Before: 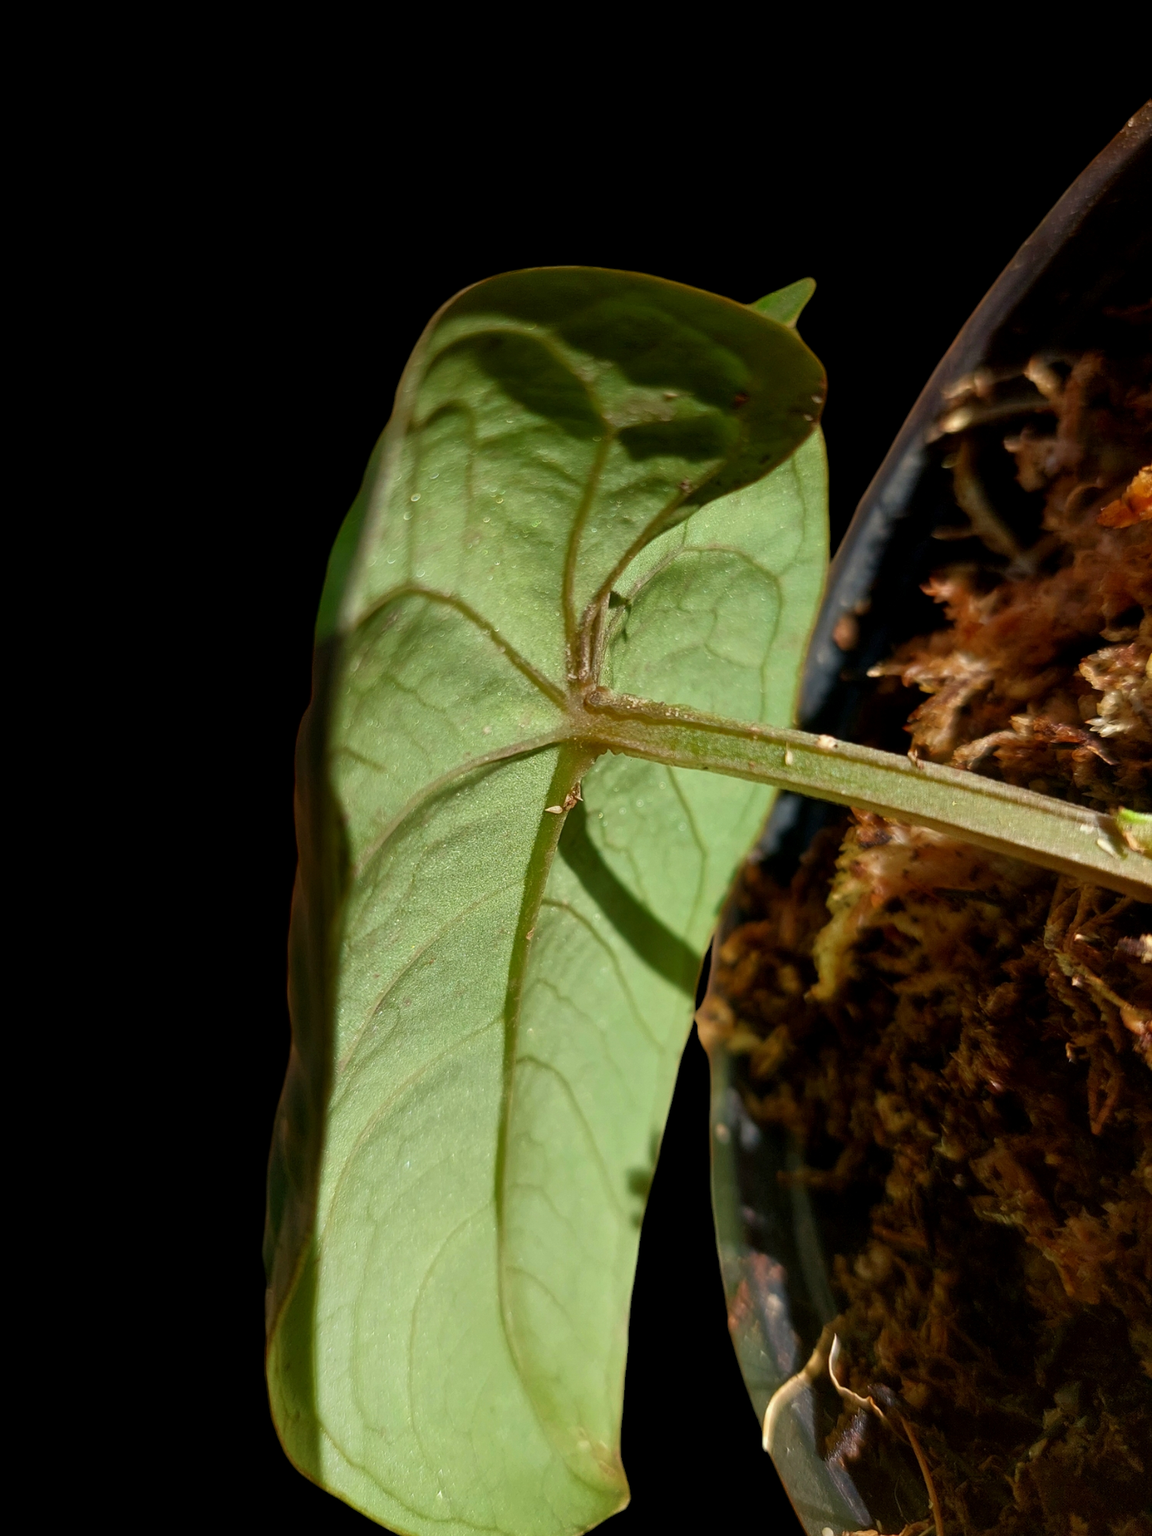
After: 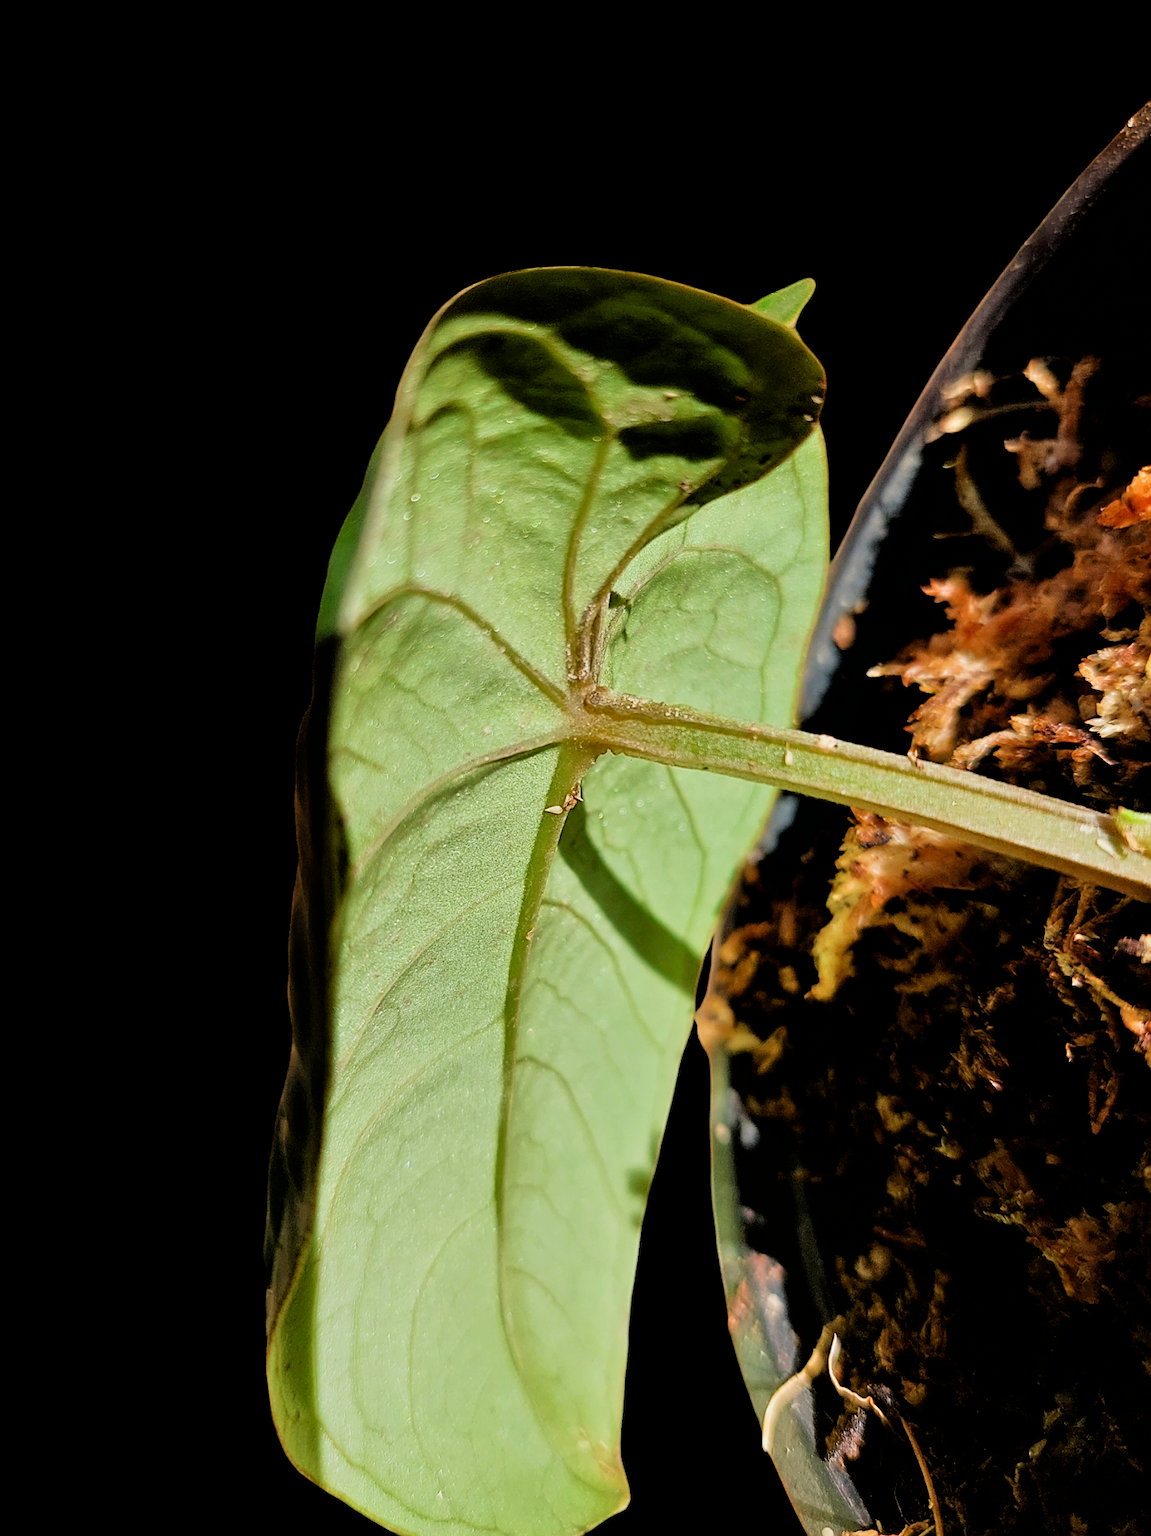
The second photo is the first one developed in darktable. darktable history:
sharpen: on, module defaults
filmic rgb: black relative exposure -5 EV, hardness 2.88, contrast 1.3, highlights saturation mix -30%
tone equalizer: -7 EV 0.15 EV, -6 EV 0.6 EV, -5 EV 1.15 EV, -4 EV 1.33 EV, -3 EV 1.15 EV, -2 EV 0.6 EV, -1 EV 0.15 EV, mask exposure compensation -0.5 EV
exposure: compensate highlight preservation false
